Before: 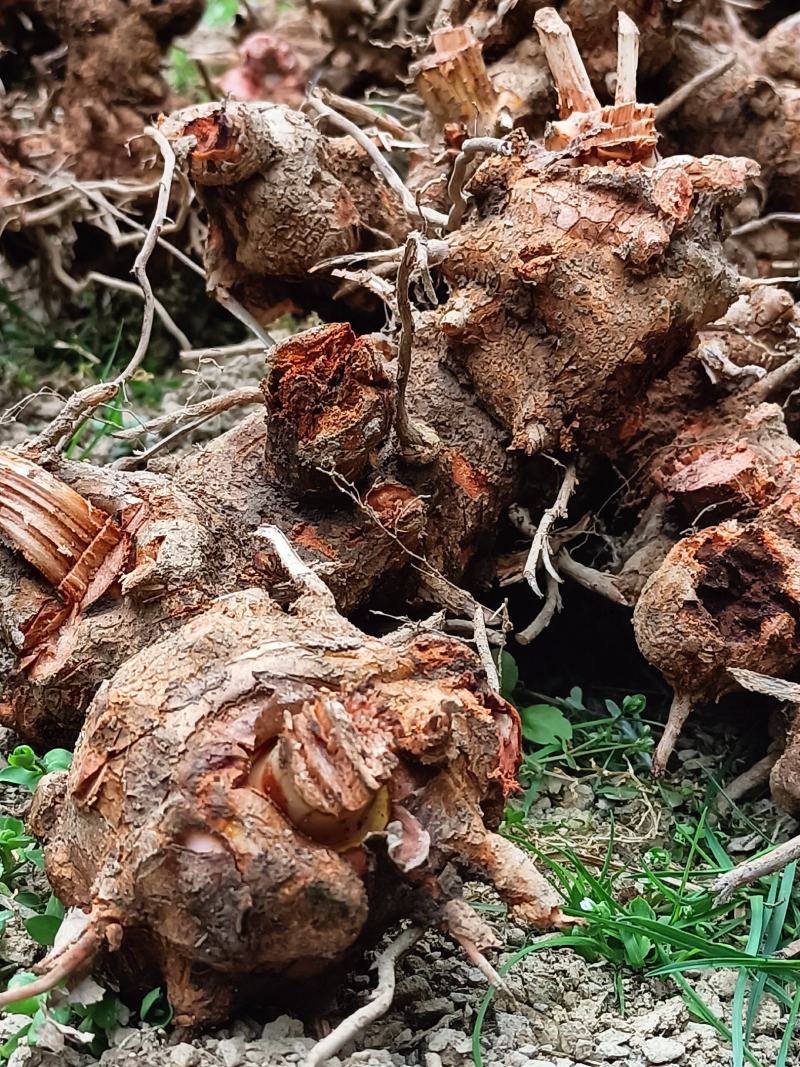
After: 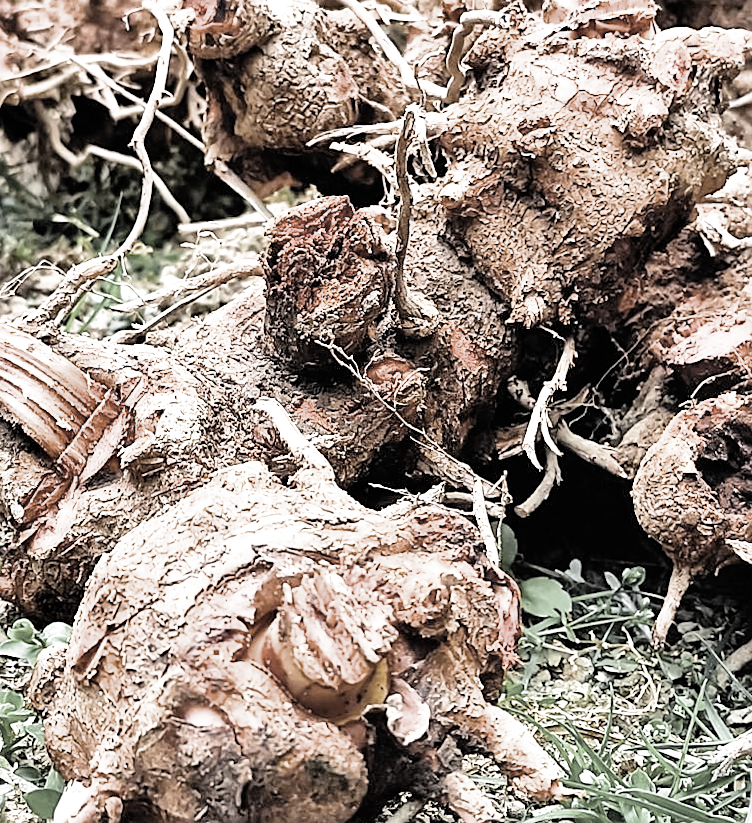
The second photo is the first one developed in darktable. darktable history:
exposure: black level correction 0, exposure 1.757 EV, compensate highlight preservation false
crop and rotate: angle 0.115°, top 11.801%, right 5.631%, bottom 10.832%
filmic rgb: black relative exposure -7.99 EV, white relative exposure 4.06 EV, hardness 4.16, latitude 49.41%, contrast 1.101, color science v6 (2022)
color balance rgb: highlights gain › chroma 2.29%, highlights gain › hue 74.73°, perceptual saturation grading › global saturation 17.498%, global vibrance 30.15%
shadows and highlights: low approximation 0.01, soften with gaussian
sharpen: on, module defaults
color zones: curves: ch0 [(0, 0.613) (0.01, 0.613) (0.245, 0.448) (0.498, 0.529) (0.642, 0.665) (0.879, 0.777) (0.99, 0.613)]; ch1 [(0, 0.035) (0.121, 0.189) (0.259, 0.197) (0.415, 0.061) (0.589, 0.022) (0.732, 0.022) (0.857, 0.026) (0.991, 0.053)]
